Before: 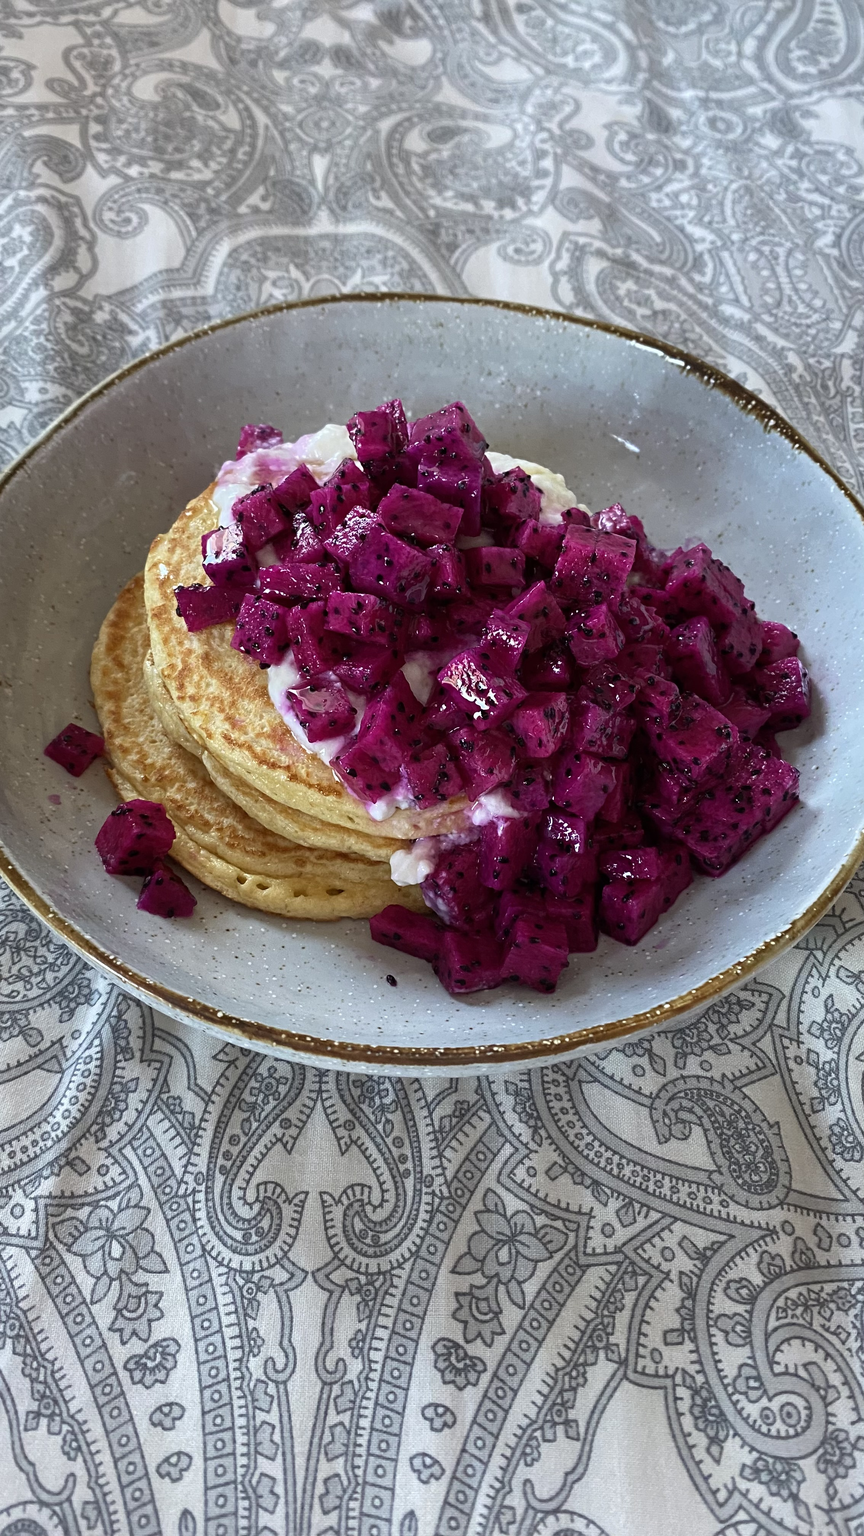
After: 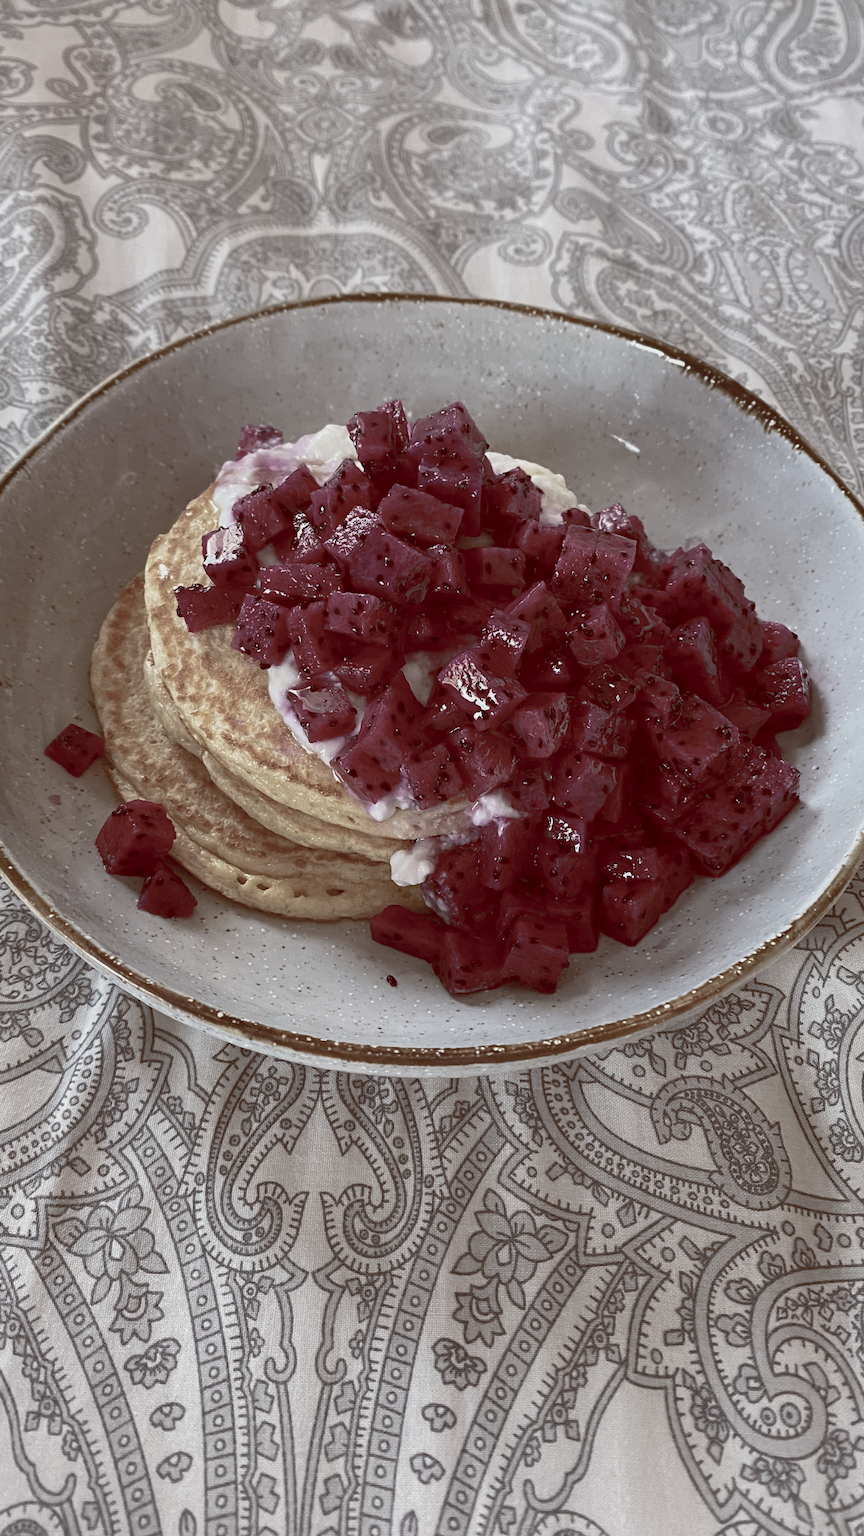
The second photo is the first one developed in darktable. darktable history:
color zones: curves: ch0 [(0.11, 0.396) (0.195, 0.36) (0.25, 0.5) (0.303, 0.412) (0.357, 0.544) (0.75, 0.5) (0.967, 0.328)]; ch1 [(0, 0.468) (0.112, 0.512) (0.202, 0.6) (0.25, 0.5) (0.307, 0.352) (0.357, 0.544) (0.75, 0.5) (0.963, 0.524)]
color balance rgb: shadows lift › luminance 1%, shadows lift › chroma 0.2%, shadows lift › hue 20°, power › luminance 1%, power › chroma 0.4%, power › hue 34°, highlights gain › luminance 0.8%, highlights gain › chroma 0.4%, highlights gain › hue 44°, global offset › chroma 0.4%, global offset › hue 34°, white fulcrum 0.08 EV, linear chroma grading › shadows -7%, linear chroma grading › highlights -7%, linear chroma grading › global chroma -10%, linear chroma grading › mid-tones -8%, perceptual saturation grading › global saturation -28%, perceptual saturation grading › highlights -20%, perceptual saturation grading › mid-tones -24%, perceptual saturation grading › shadows -24%, perceptual brilliance grading › global brilliance -1%, perceptual brilliance grading › highlights -1%, perceptual brilliance grading › mid-tones -1%, perceptual brilliance grading › shadows -1%, global vibrance -17%, contrast -6%
